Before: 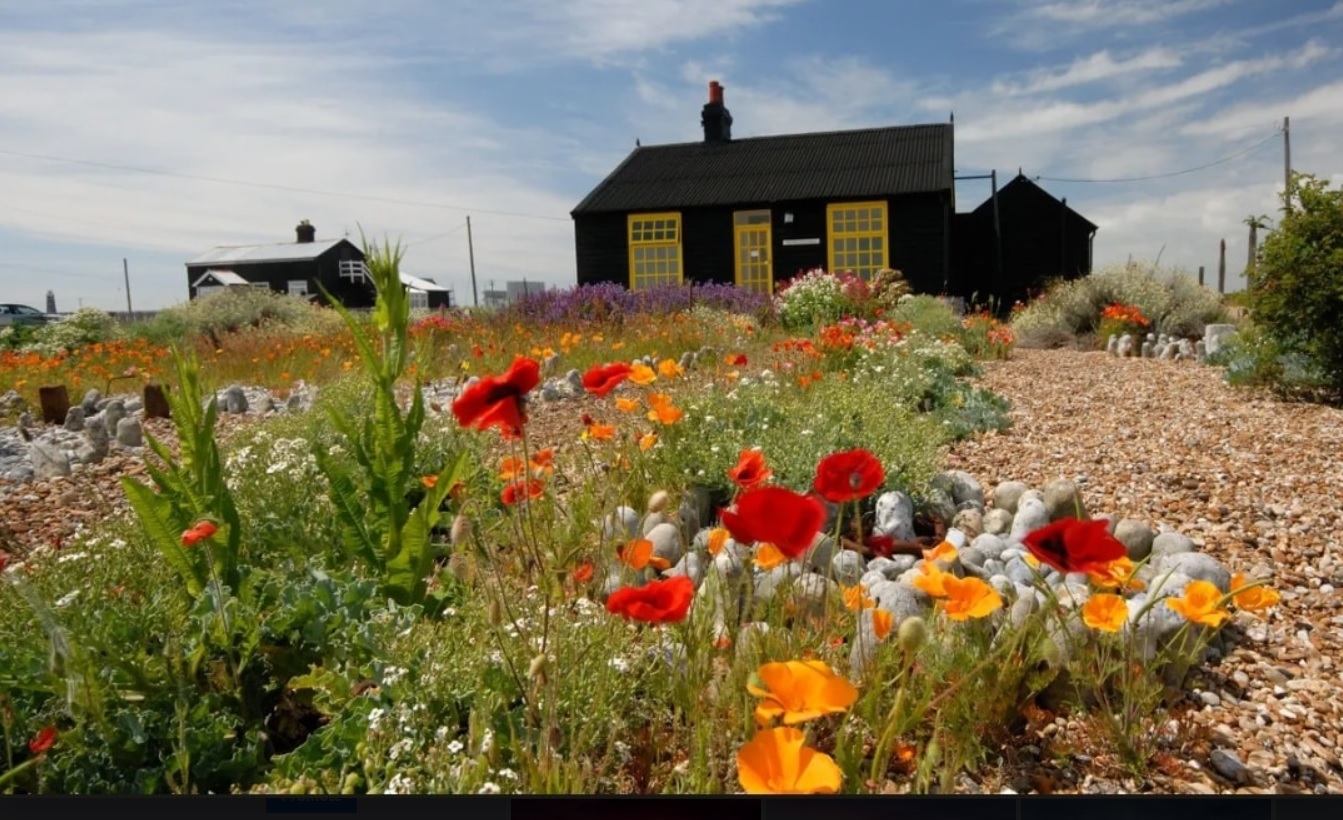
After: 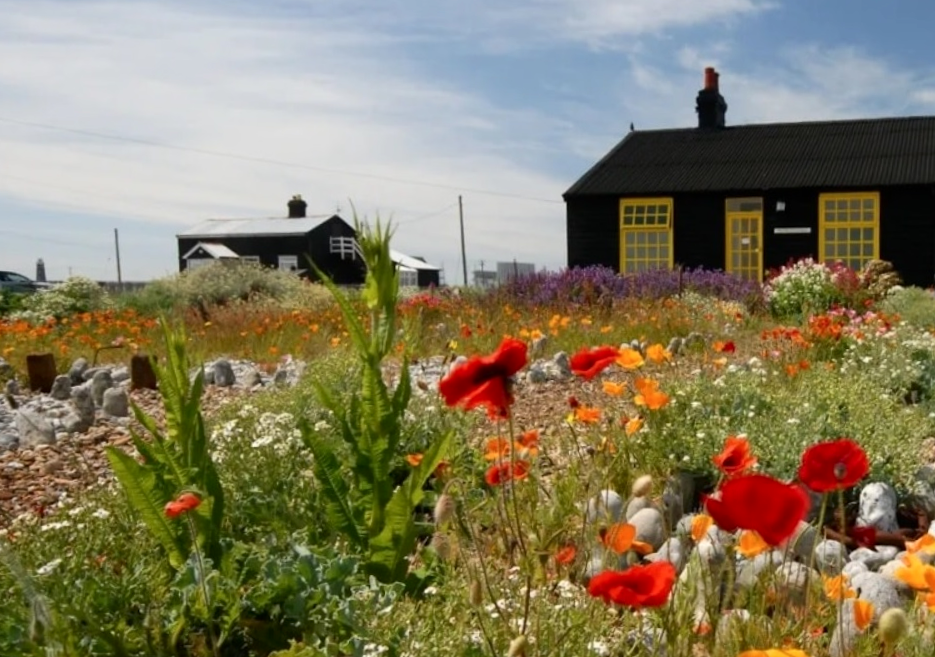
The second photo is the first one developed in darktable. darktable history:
rotate and perspective: rotation 1.57°, crop left 0.018, crop right 0.982, crop top 0.039, crop bottom 0.961
contrast brightness saturation: contrast 0.14
crop: right 28.885%, bottom 16.626%
